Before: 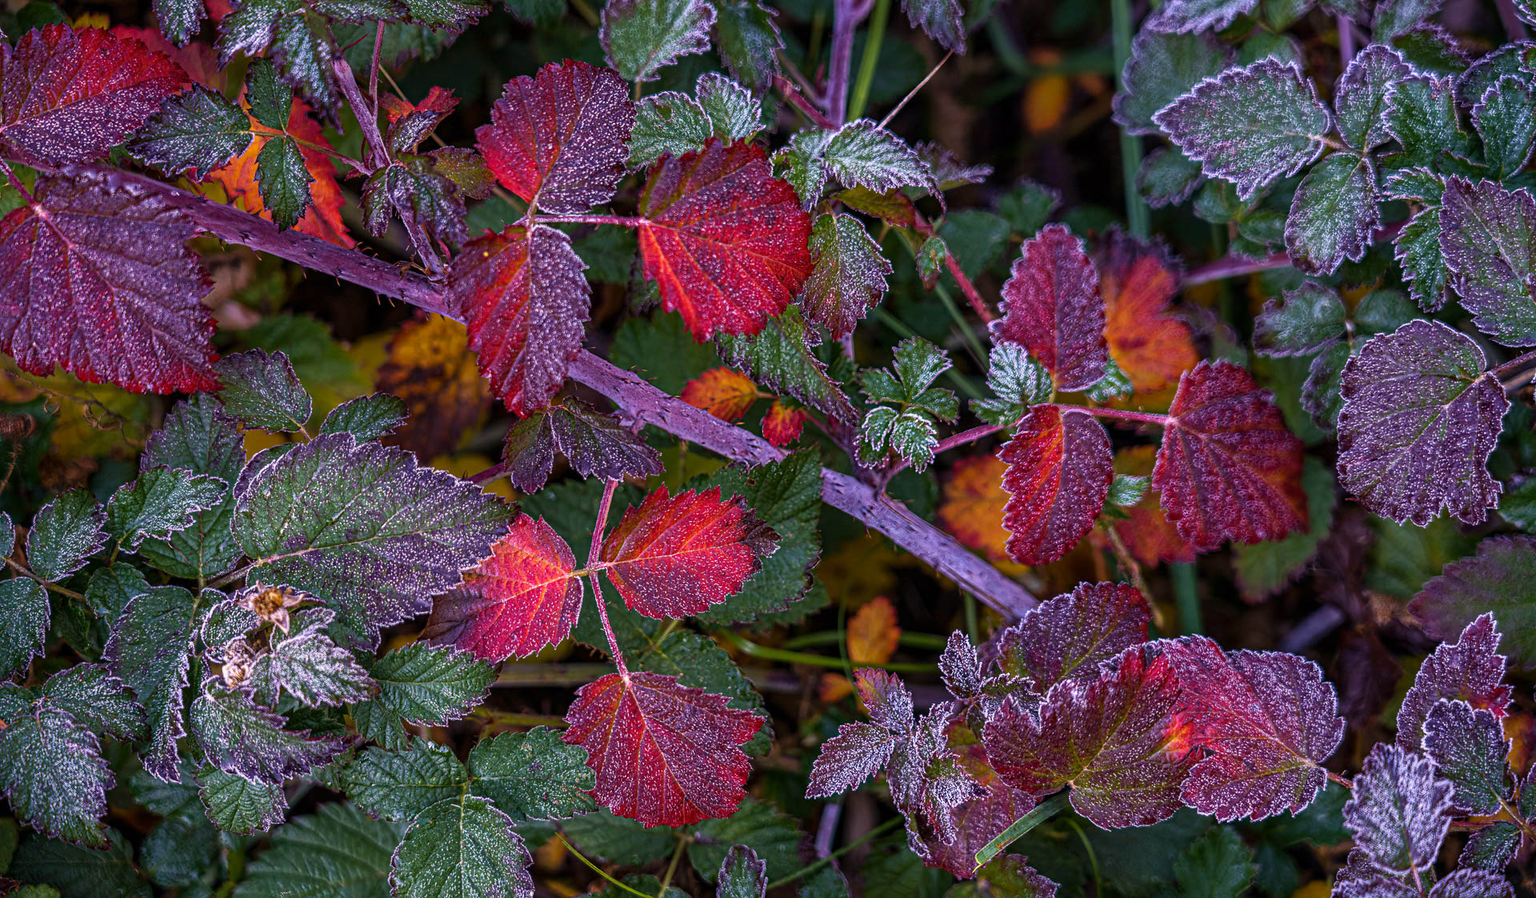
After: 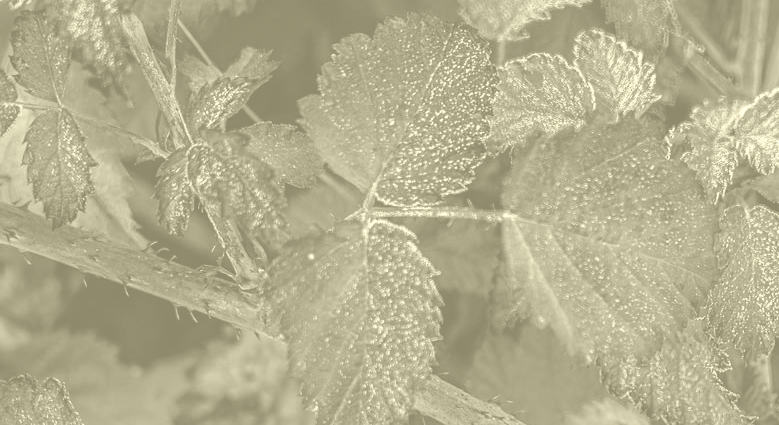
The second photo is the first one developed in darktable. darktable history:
crop: left 15.452%, top 5.459%, right 43.956%, bottom 56.62%
colorize: hue 43.2°, saturation 40%, version 1
